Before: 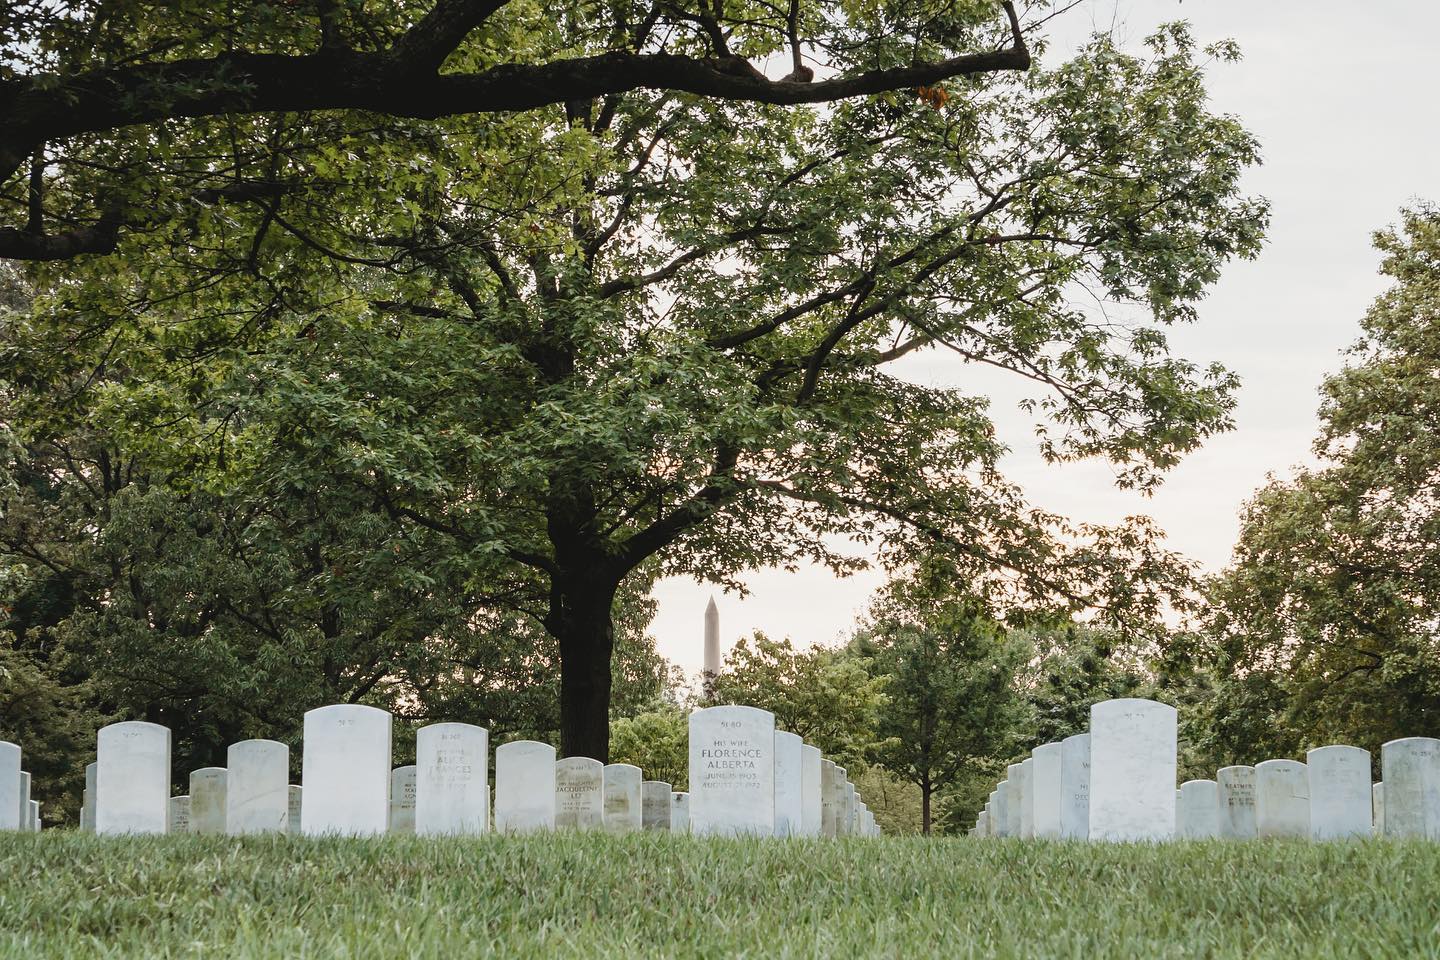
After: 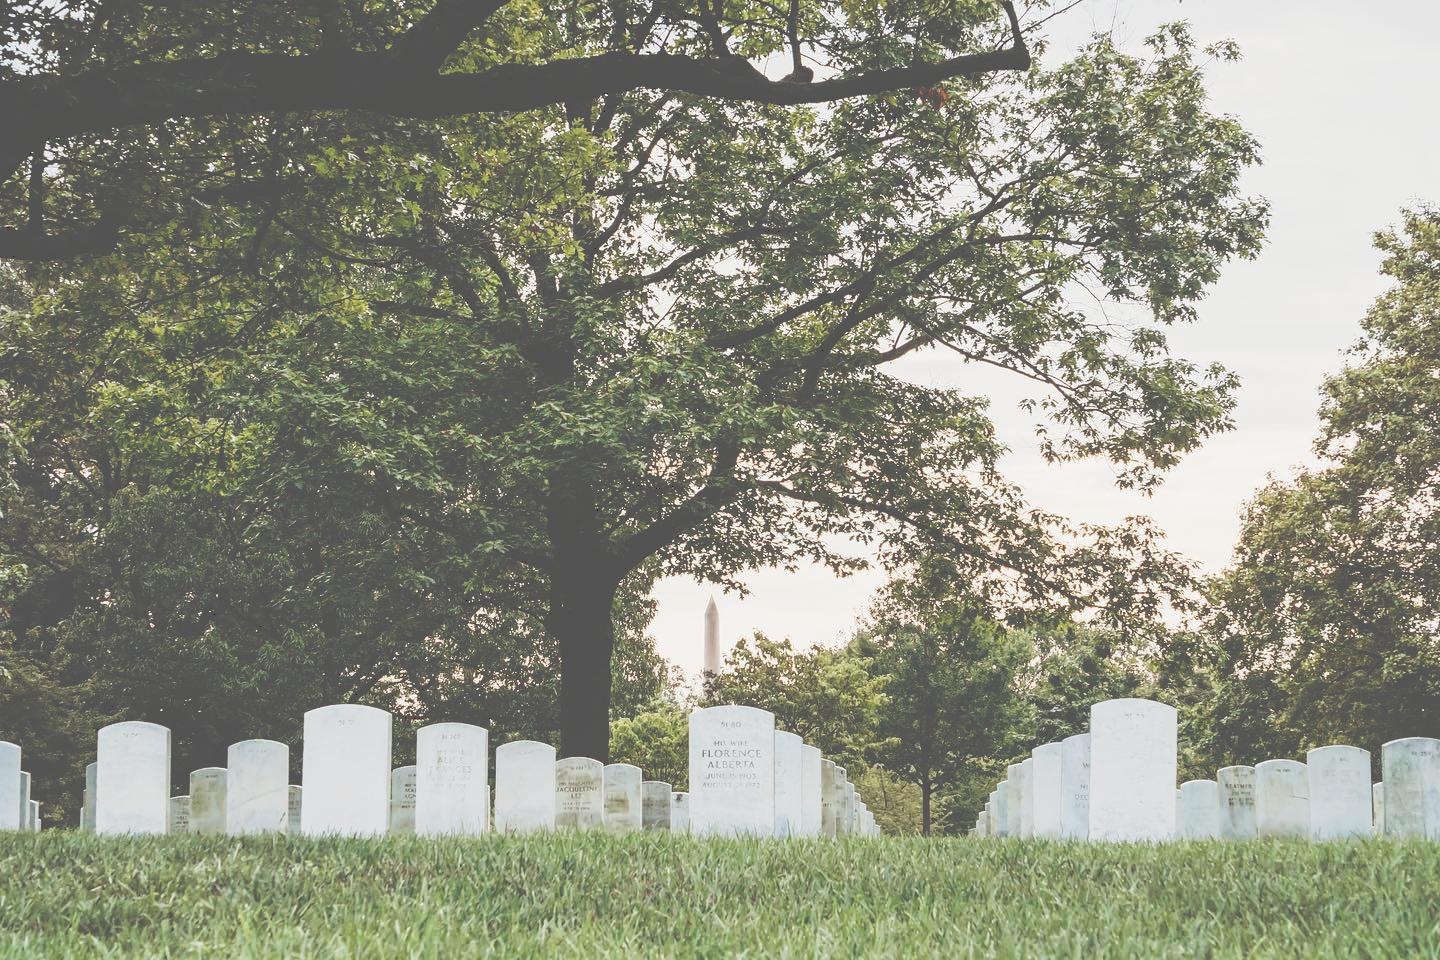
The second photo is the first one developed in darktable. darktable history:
tone curve: curves: ch0 [(0, 0) (0.003, 0.345) (0.011, 0.345) (0.025, 0.345) (0.044, 0.349) (0.069, 0.353) (0.1, 0.356) (0.136, 0.359) (0.177, 0.366) (0.224, 0.378) (0.277, 0.398) (0.335, 0.429) (0.399, 0.476) (0.468, 0.545) (0.543, 0.624) (0.623, 0.721) (0.709, 0.811) (0.801, 0.876) (0.898, 0.913) (1, 1)], preserve colors none
color contrast: green-magenta contrast 0.96
